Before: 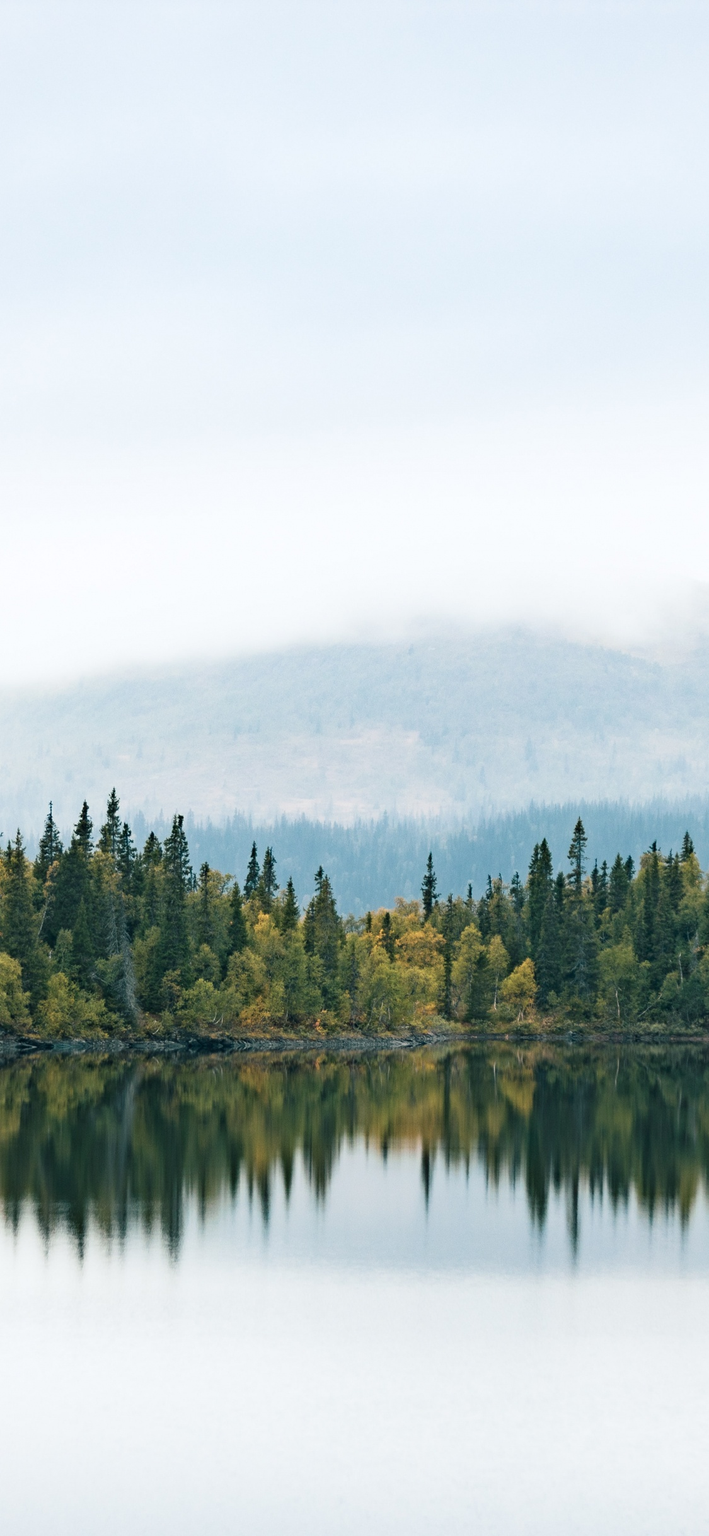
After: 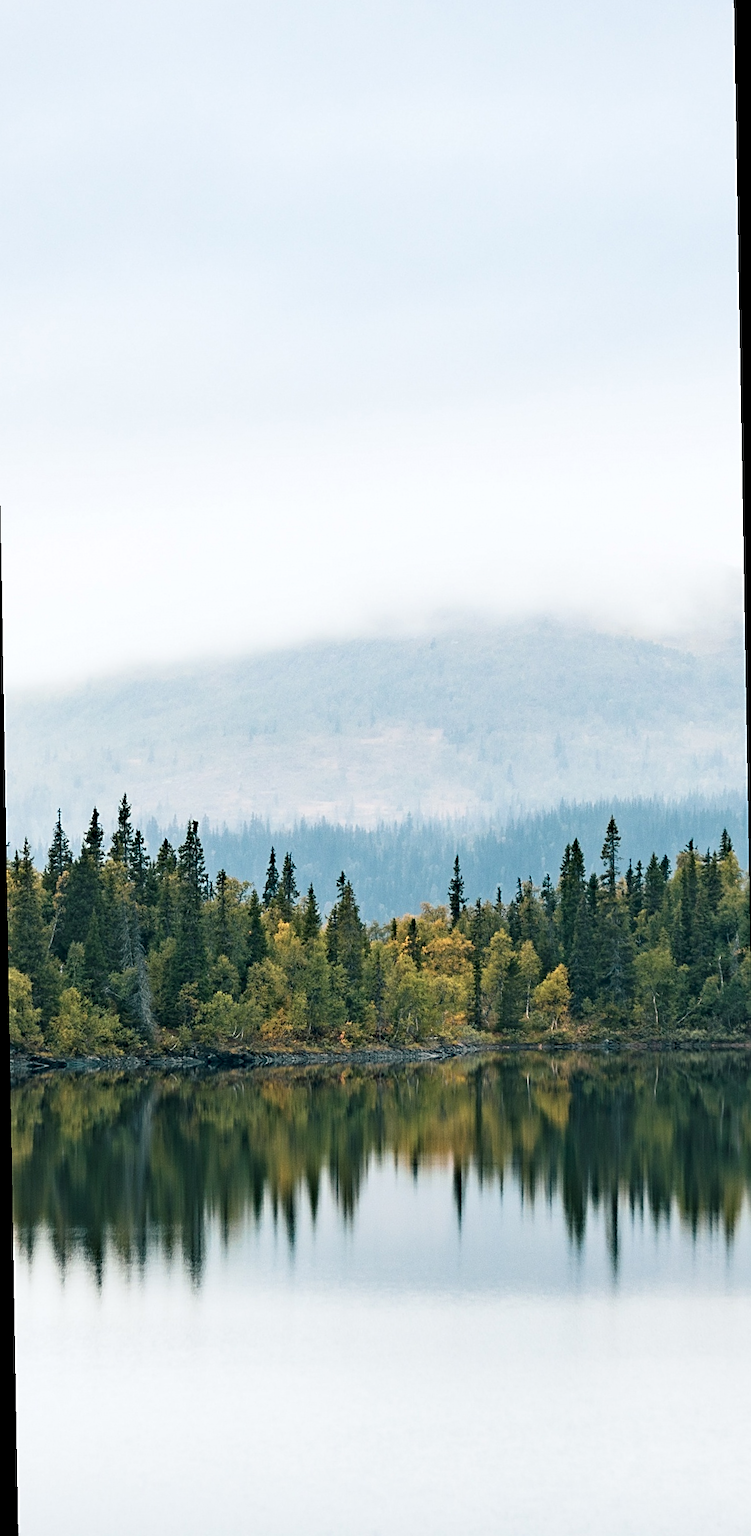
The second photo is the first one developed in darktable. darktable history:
rotate and perspective: rotation -1°, crop left 0.011, crop right 0.989, crop top 0.025, crop bottom 0.975
contrast equalizer: octaves 7, y [[0.6 ×6], [0.55 ×6], [0 ×6], [0 ×6], [0 ×6]], mix 0.29
sharpen: on, module defaults
